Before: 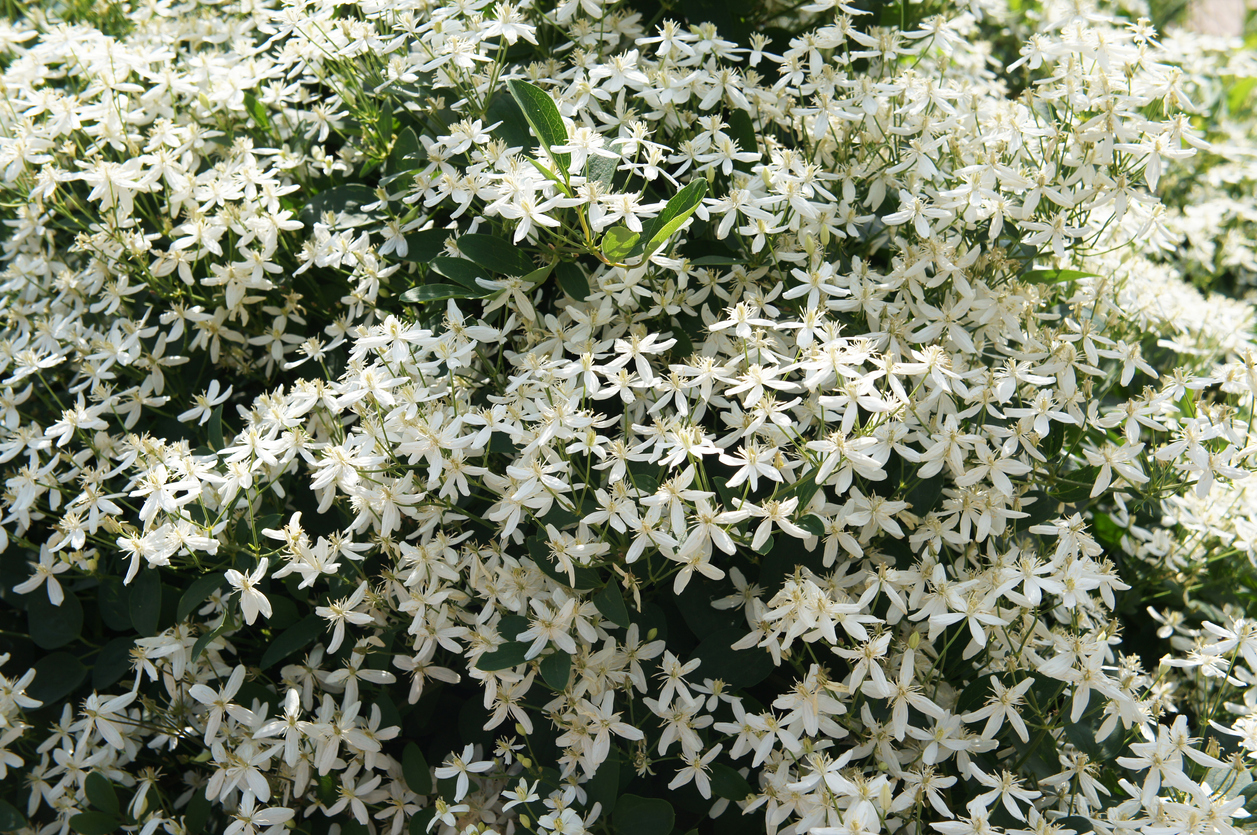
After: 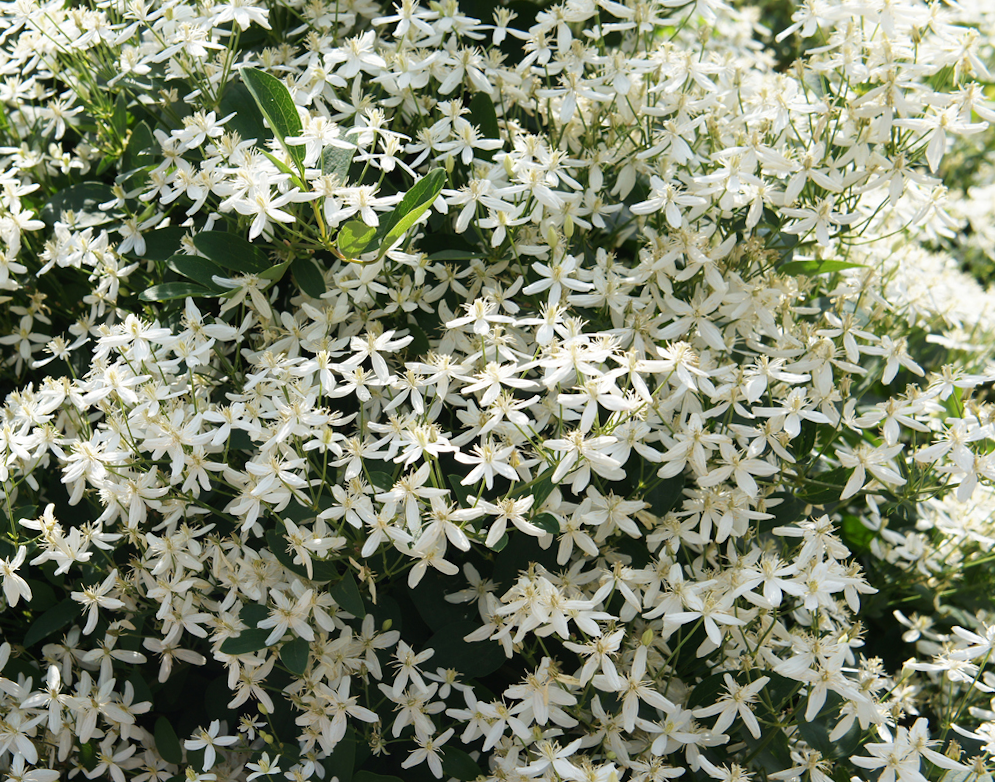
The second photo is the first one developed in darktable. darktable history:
rotate and perspective: rotation 0.062°, lens shift (vertical) 0.115, lens shift (horizontal) -0.133, crop left 0.047, crop right 0.94, crop top 0.061, crop bottom 0.94
crop: left 16.145%
